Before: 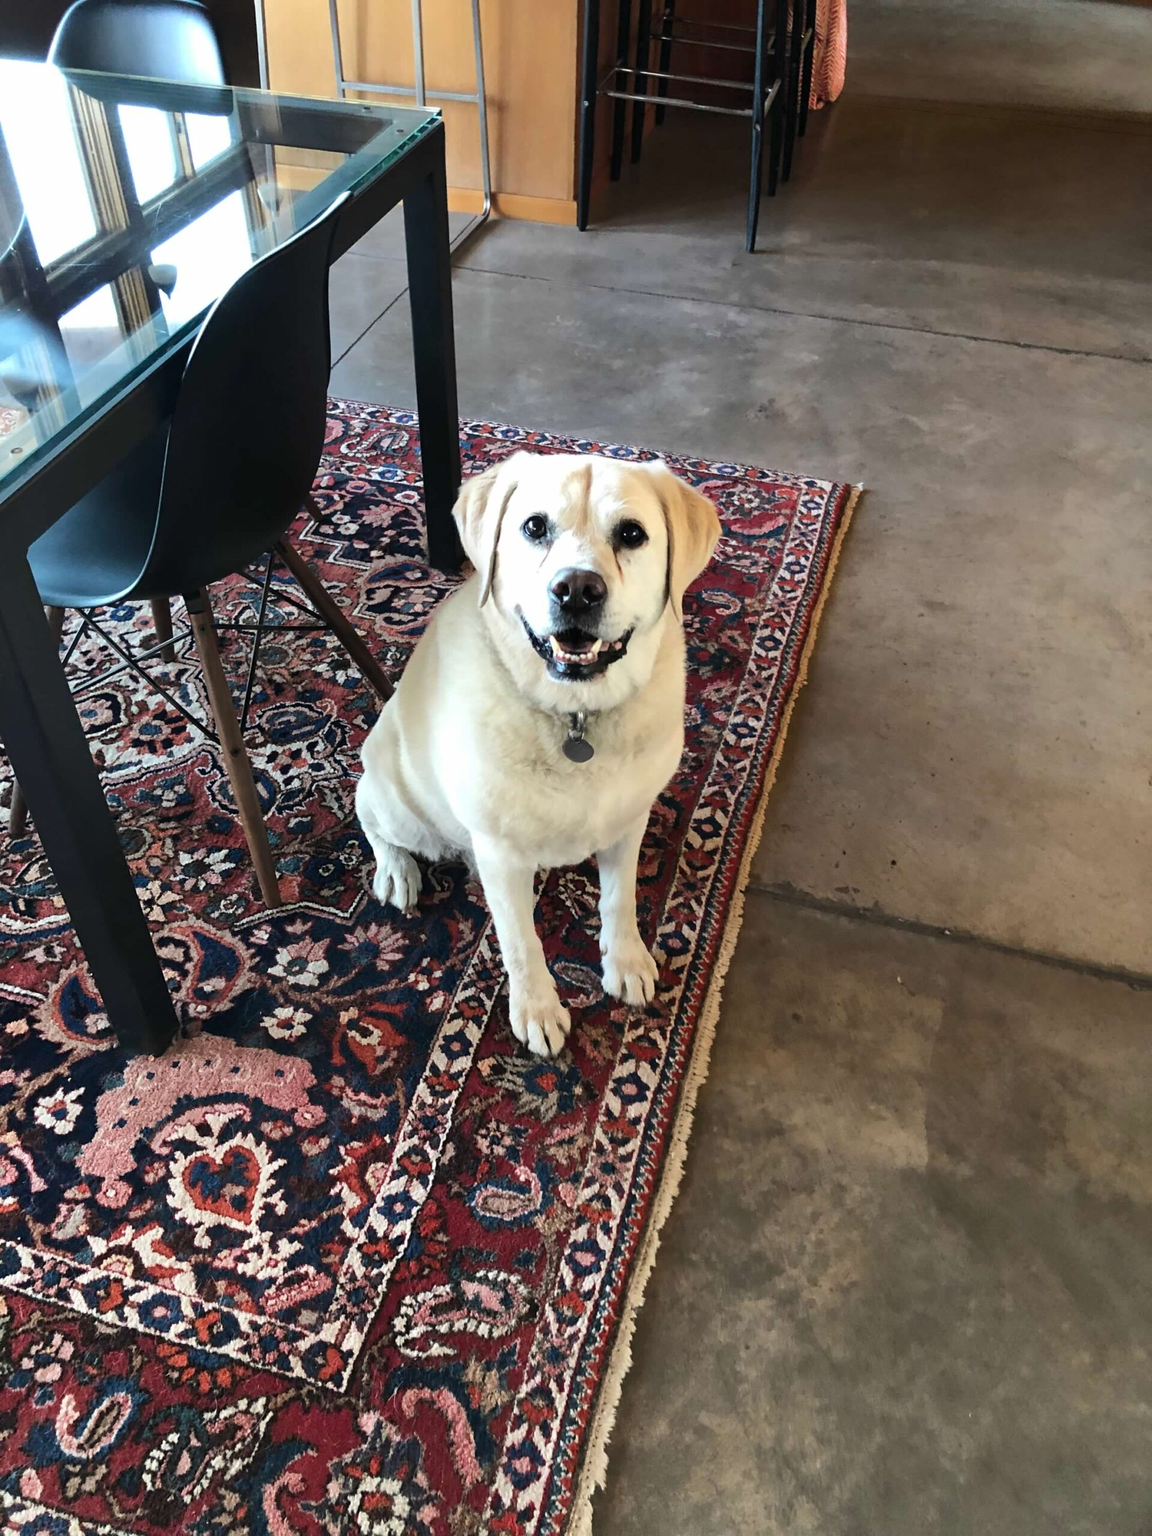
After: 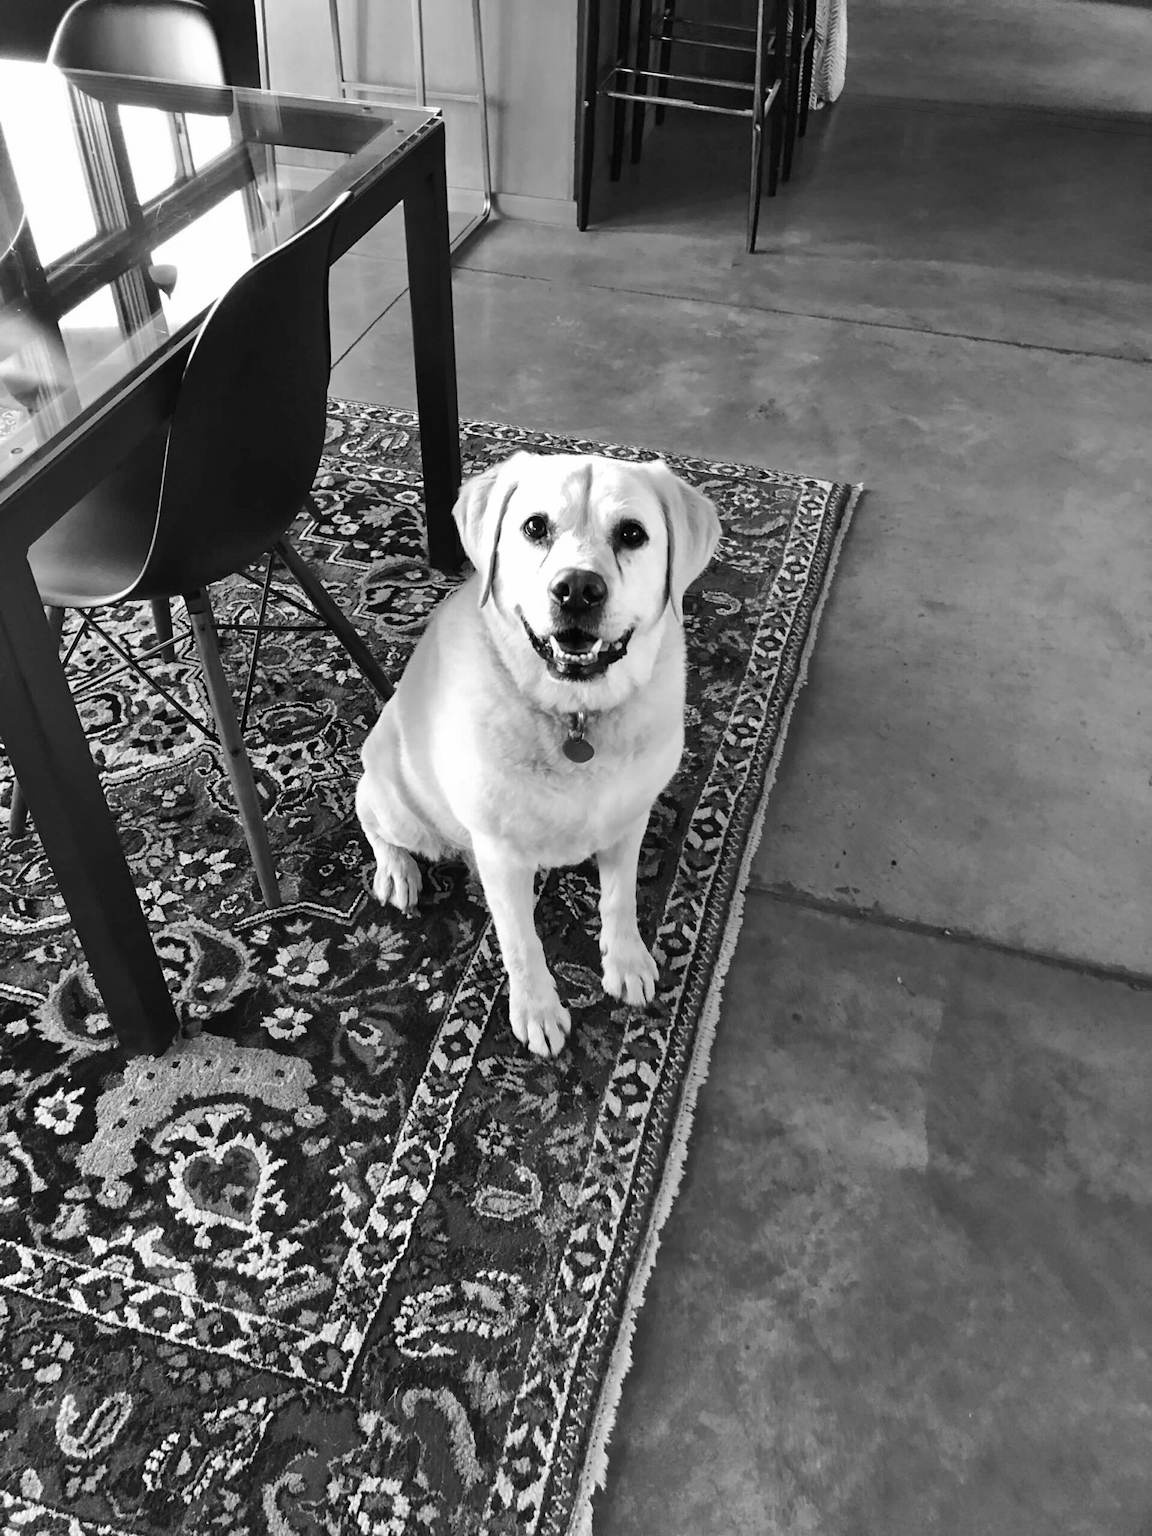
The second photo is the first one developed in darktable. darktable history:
shadows and highlights: highlights color adjustment 0%, low approximation 0.01, soften with gaussian
monochrome: on, module defaults
